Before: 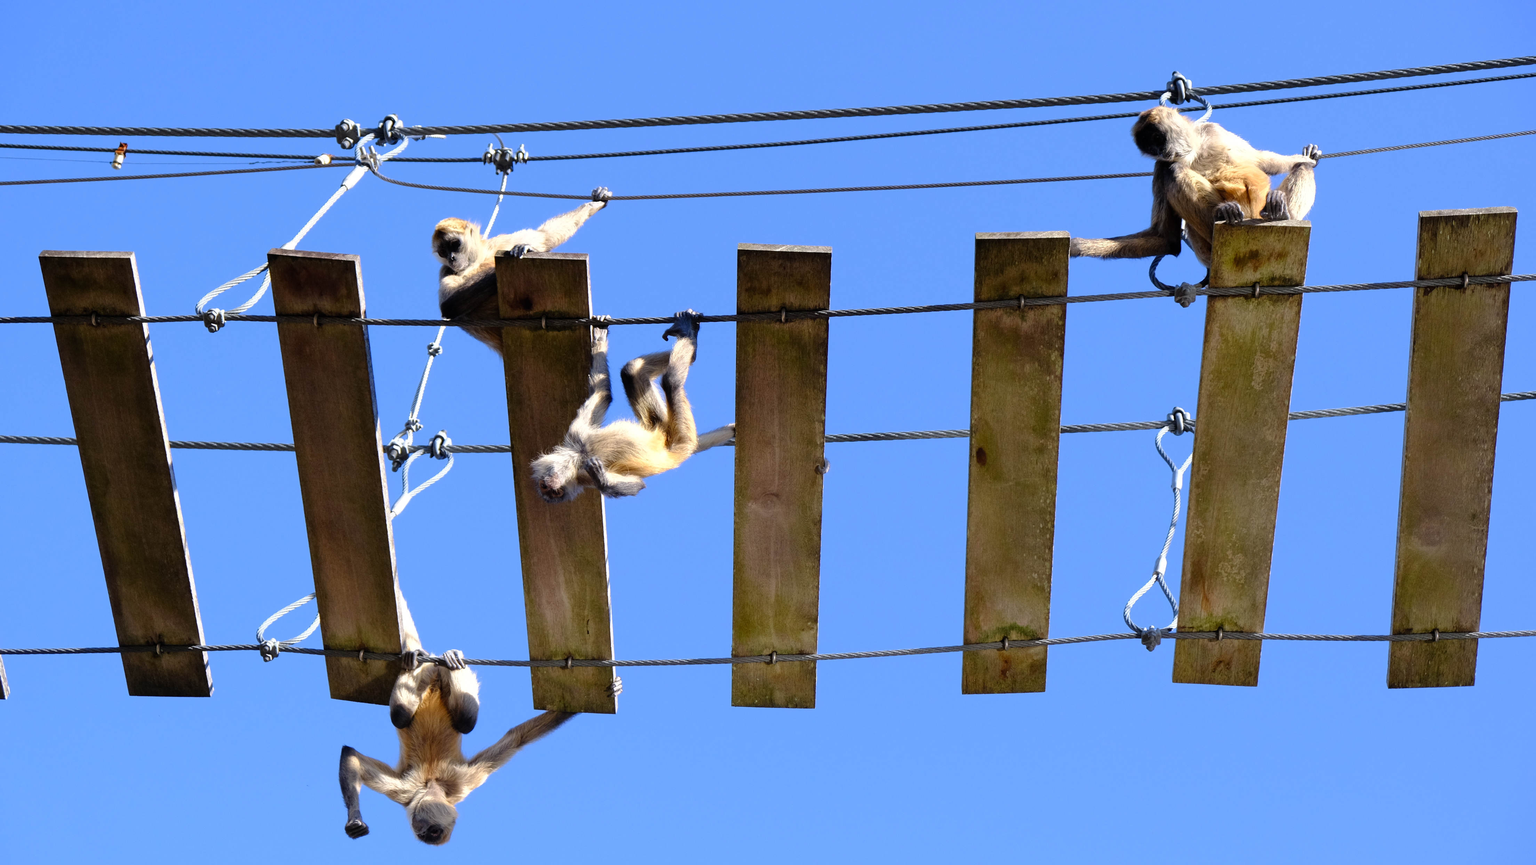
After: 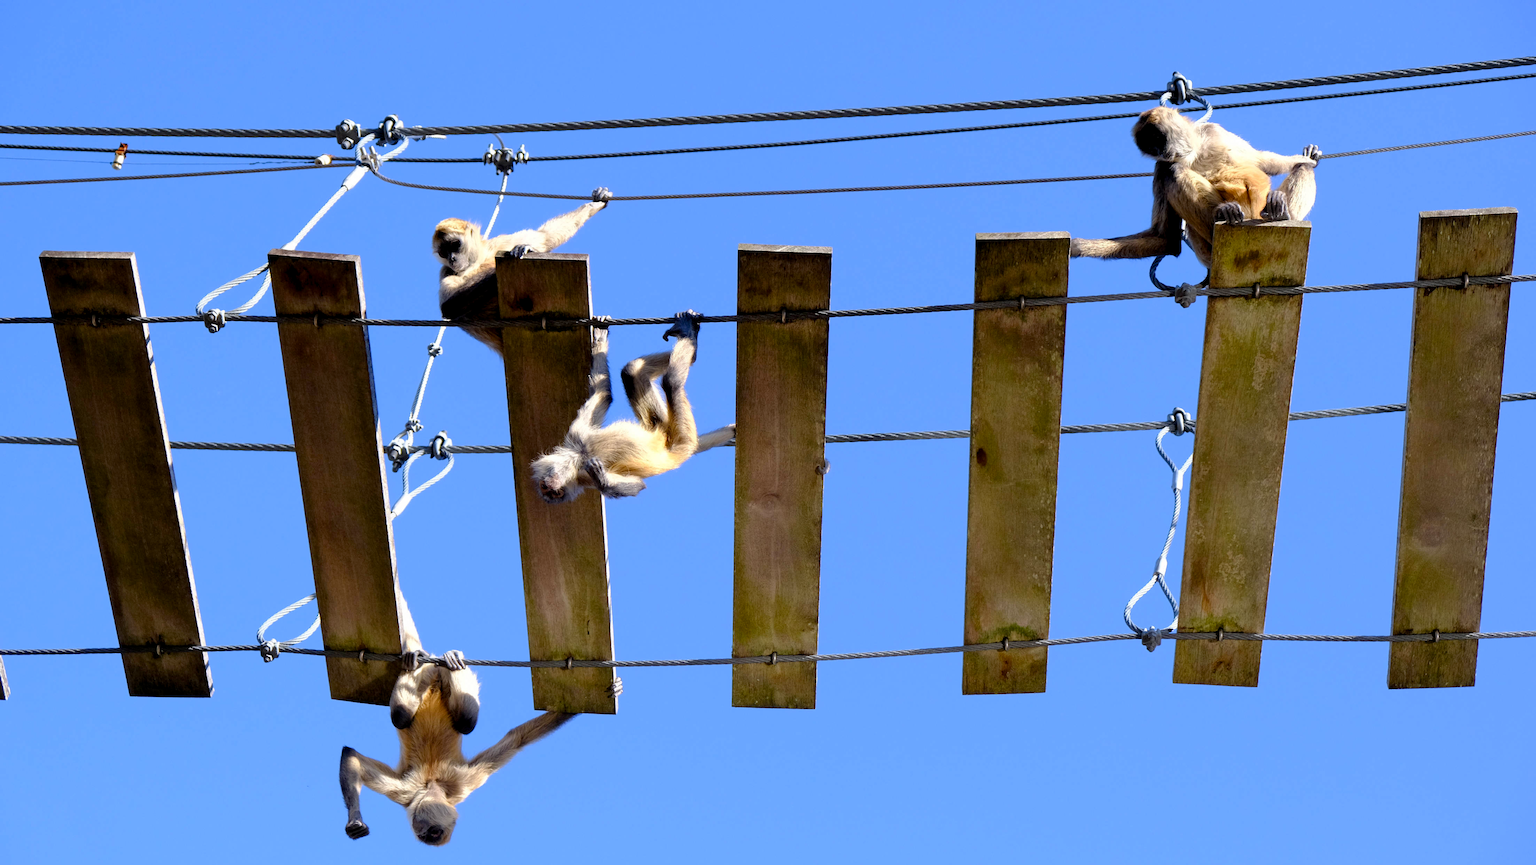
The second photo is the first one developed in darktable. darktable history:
color balance rgb: global offset › luminance -0.477%, perceptual saturation grading › global saturation -1.741%, perceptual saturation grading › highlights -7.44%, perceptual saturation grading › mid-tones 8.367%, perceptual saturation grading › shadows 3.754%, global vibrance 20%
